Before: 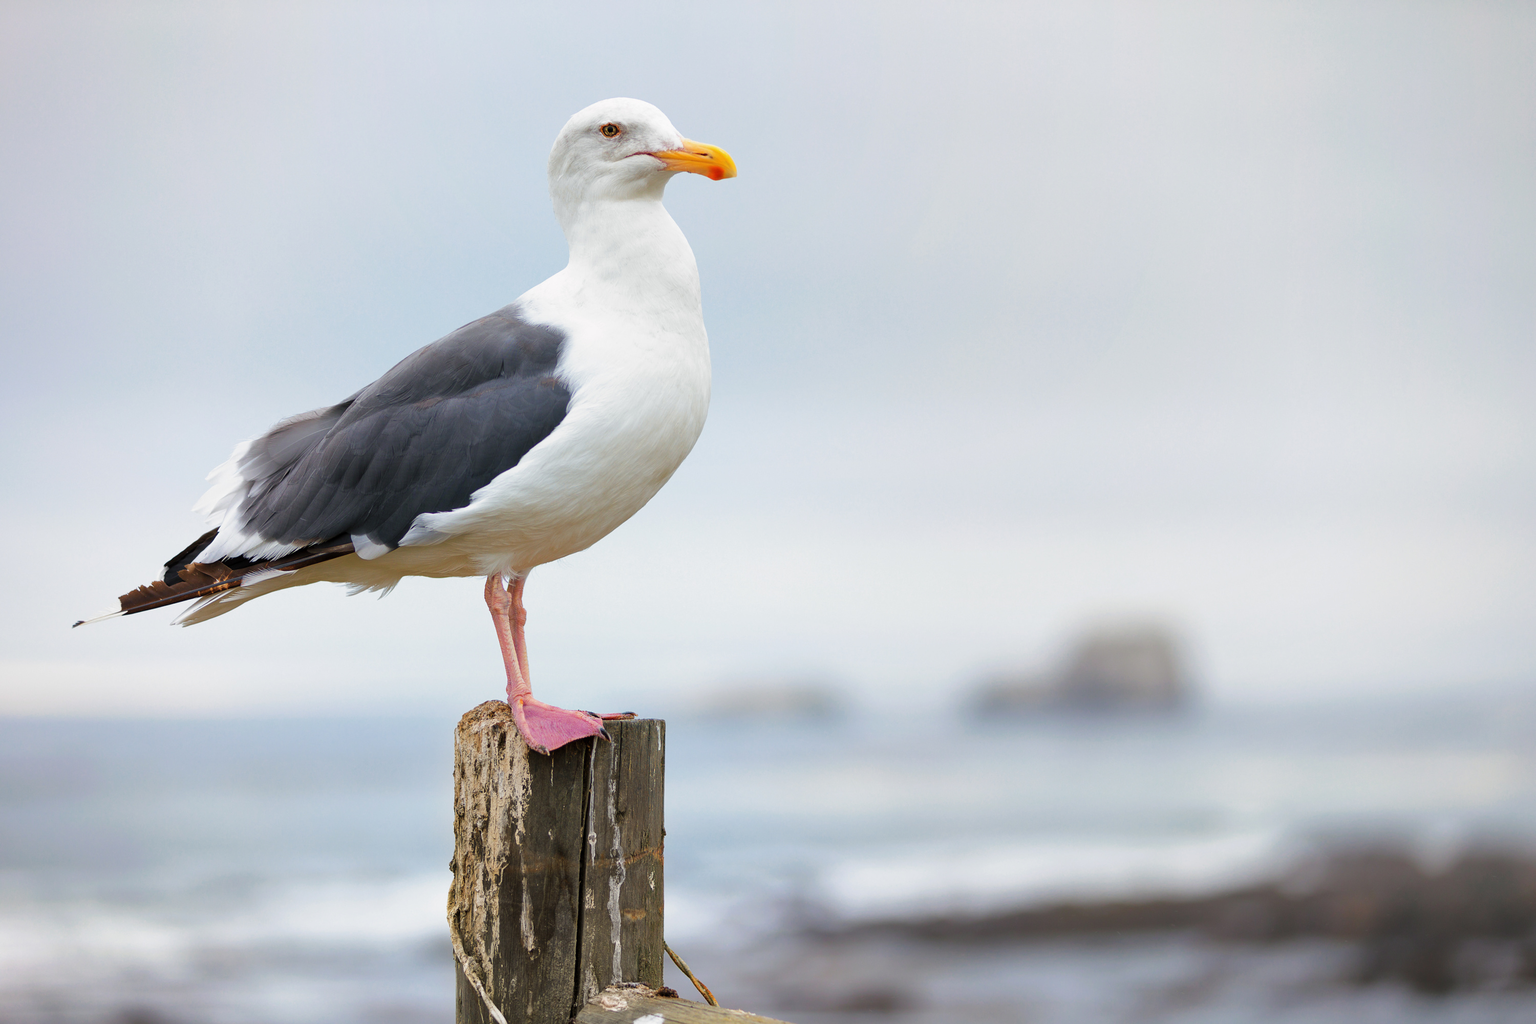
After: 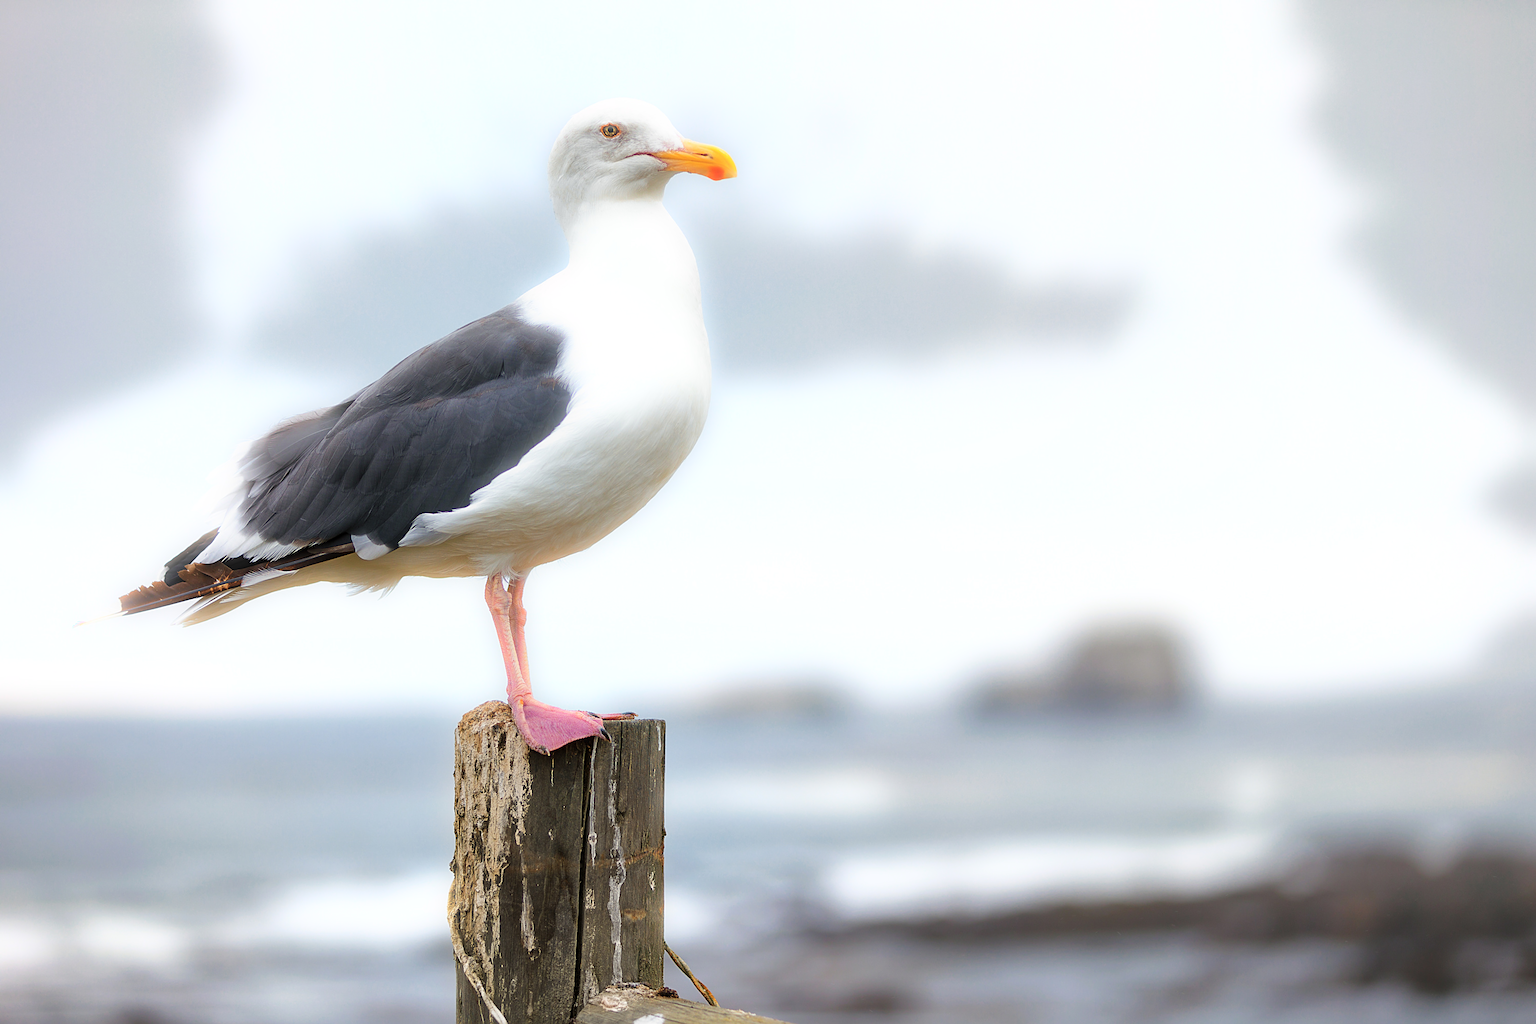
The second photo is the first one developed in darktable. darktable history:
sharpen: radius 1.967
bloom: size 5%, threshold 95%, strength 15%
